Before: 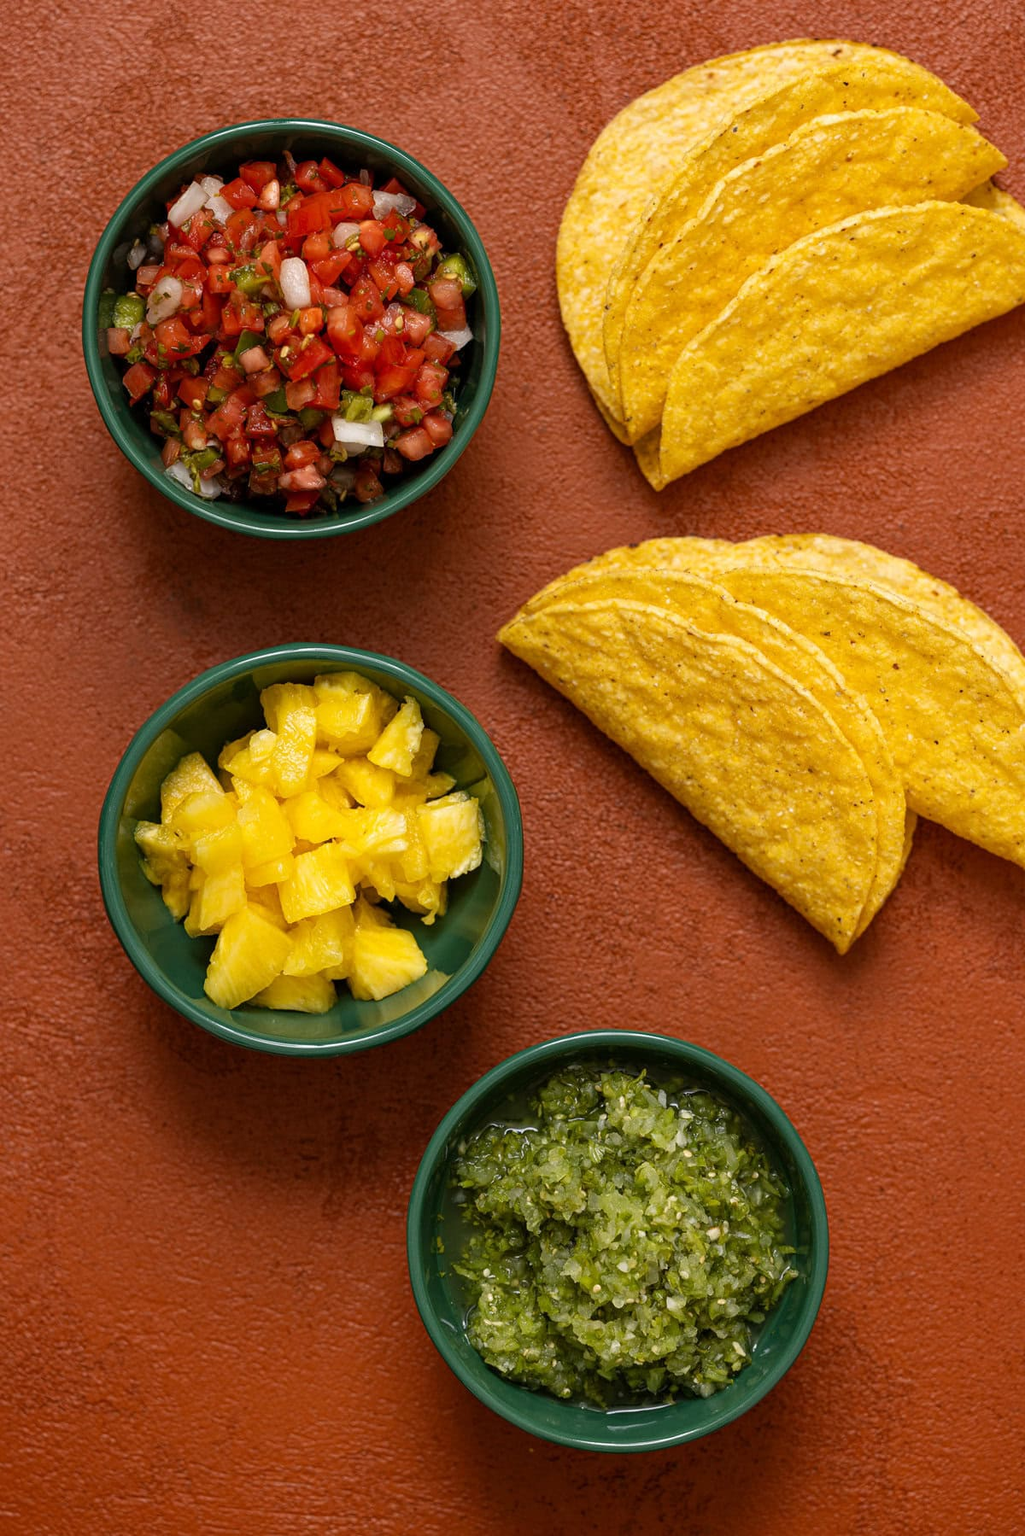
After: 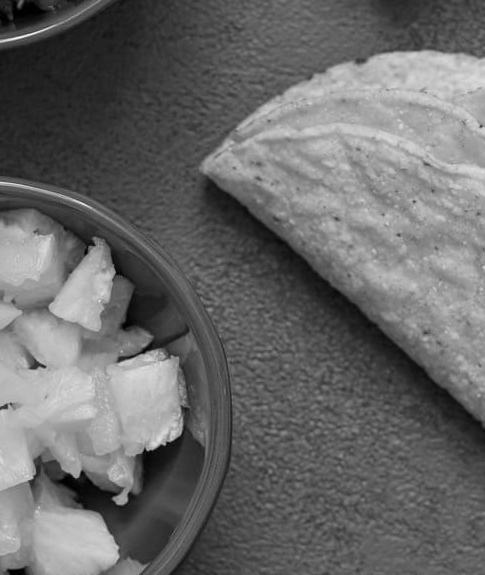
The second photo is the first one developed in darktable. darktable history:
monochrome: on, module defaults
crop: left 31.751%, top 32.172%, right 27.8%, bottom 35.83%
color correction: highlights a* -10.77, highlights b* 9.8, saturation 1.72
